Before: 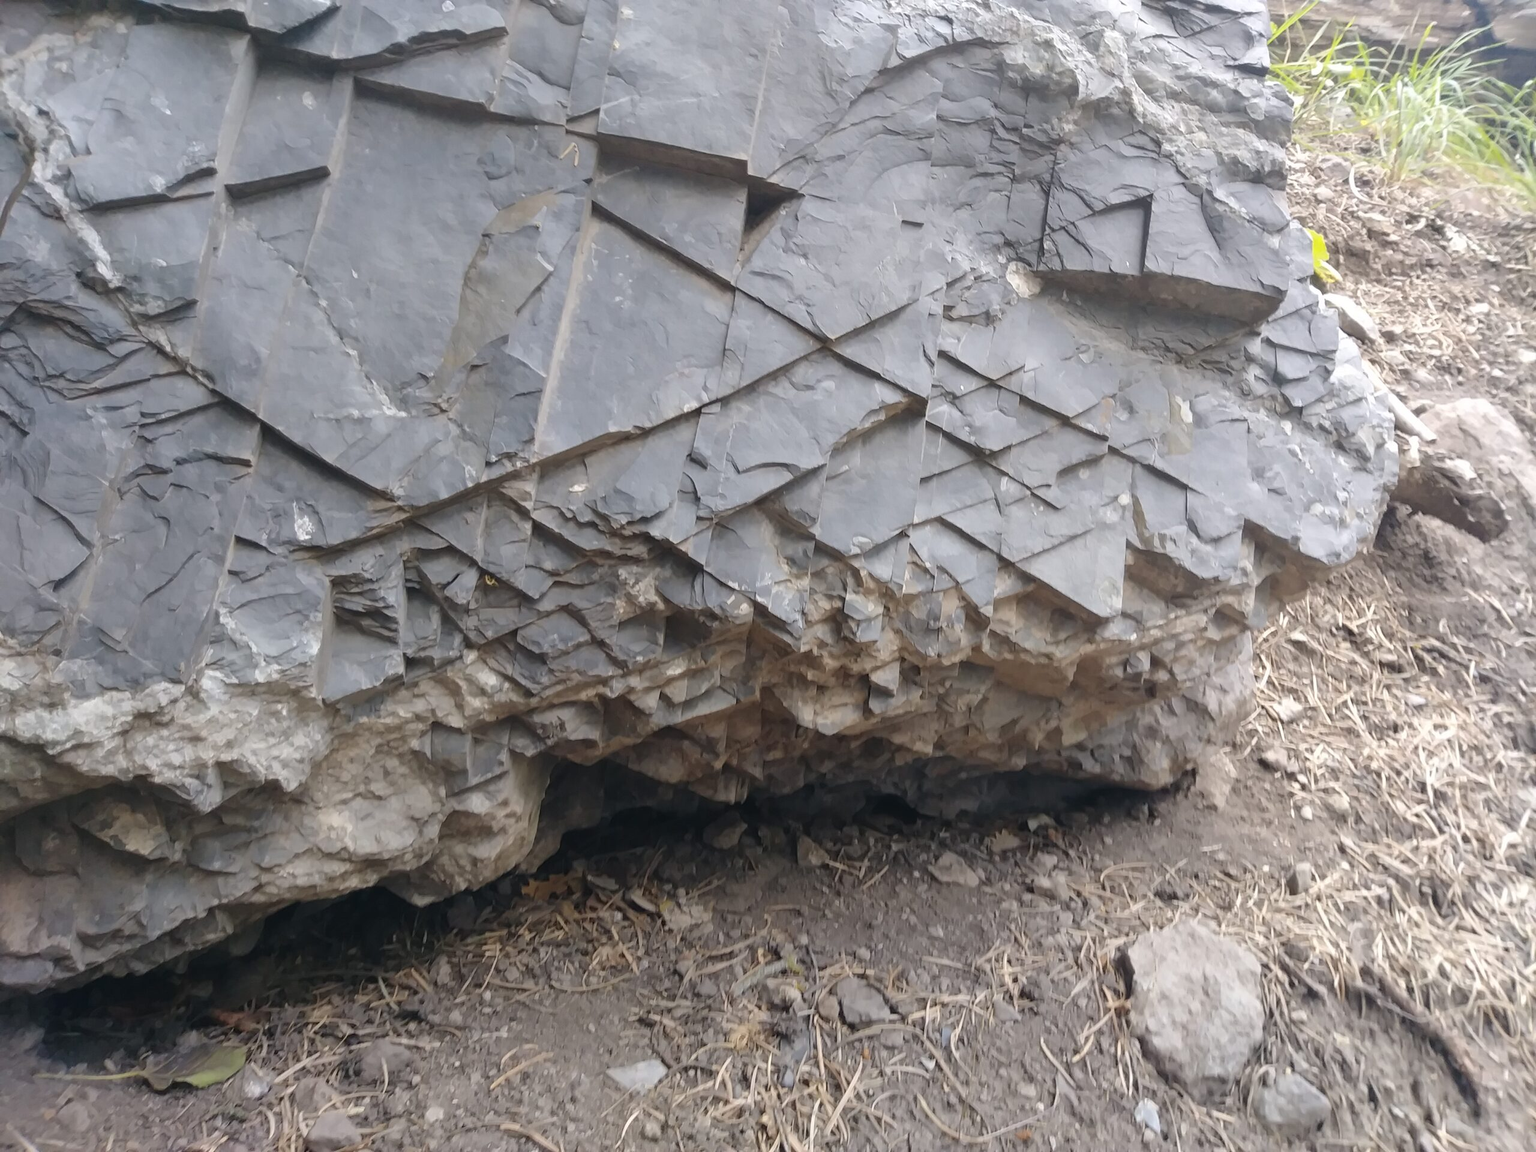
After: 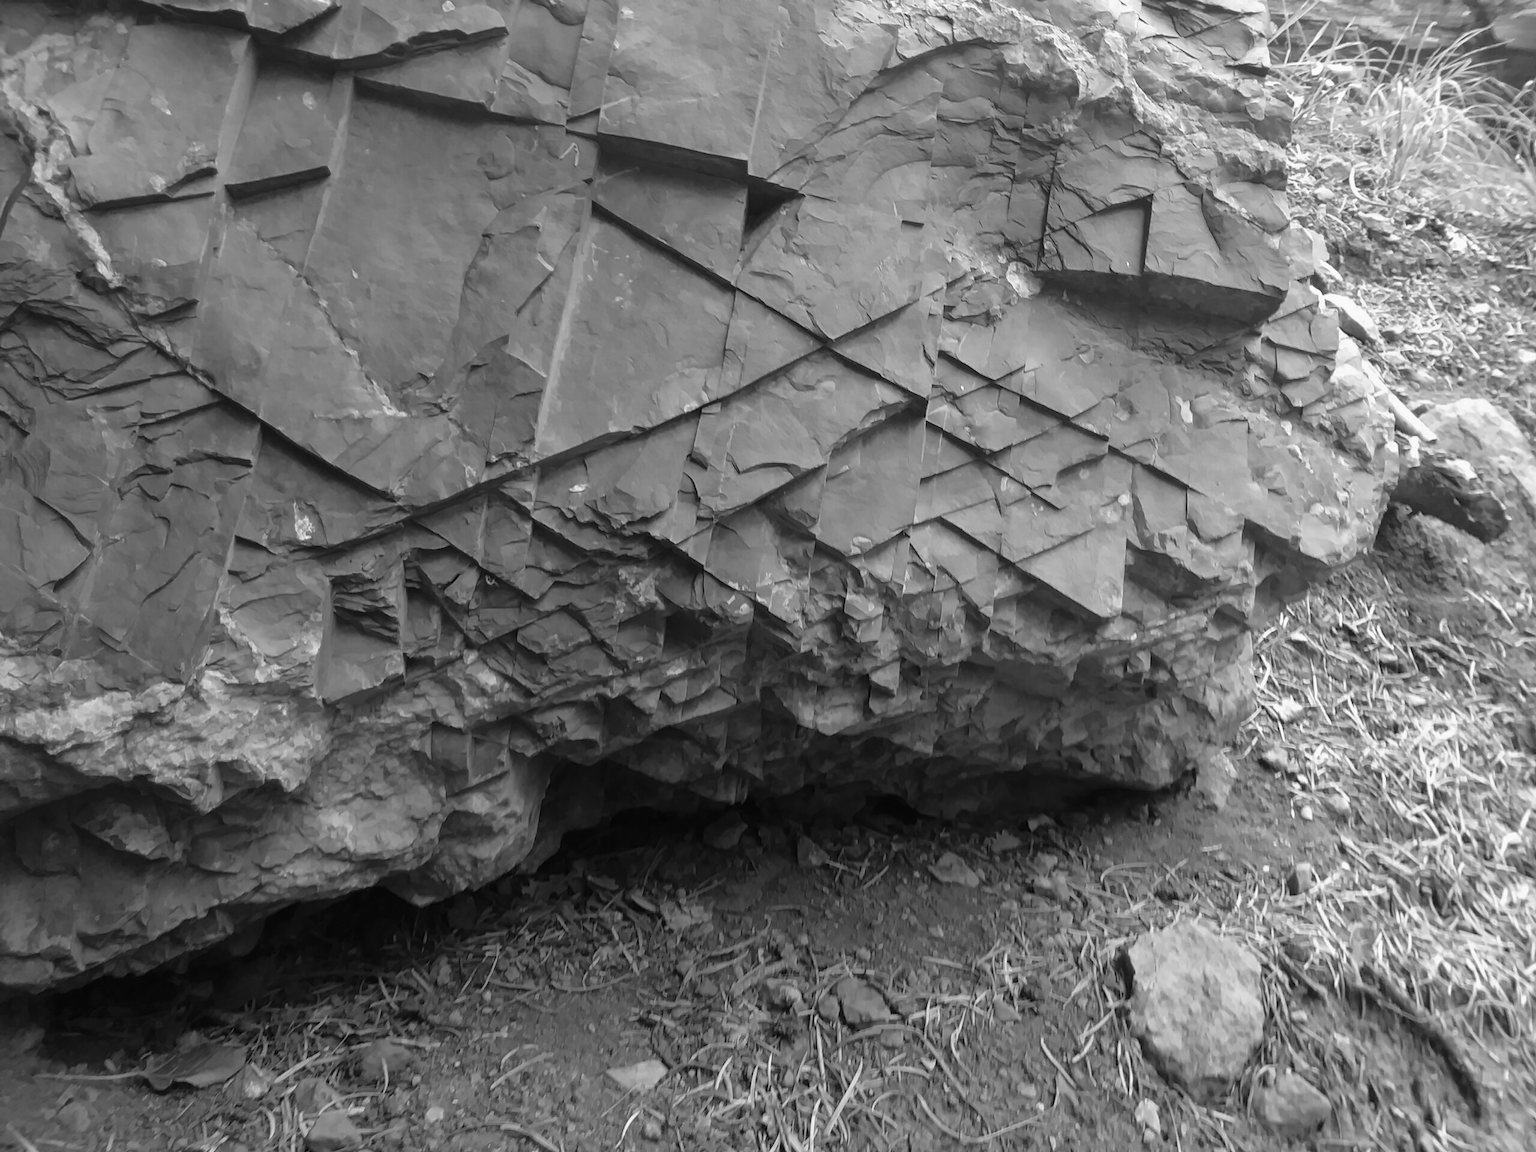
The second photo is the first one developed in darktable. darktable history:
monochrome: a 32, b 64, size 2.3
tone equalizer: on, module defaults
color balance rgb: perceptual saturation grading › global saturation 35%, perceptual saturation grading › highlights -30%, perceptual saturation grading › shadows 35%, perceptual brilliance grading › global brilliance 3%, perceptual brilliance grading › highlights -3%, perceptual brilliance grading › shadows 3%
contrast brightness saturation: brightness -0.2, saturation 0.08
